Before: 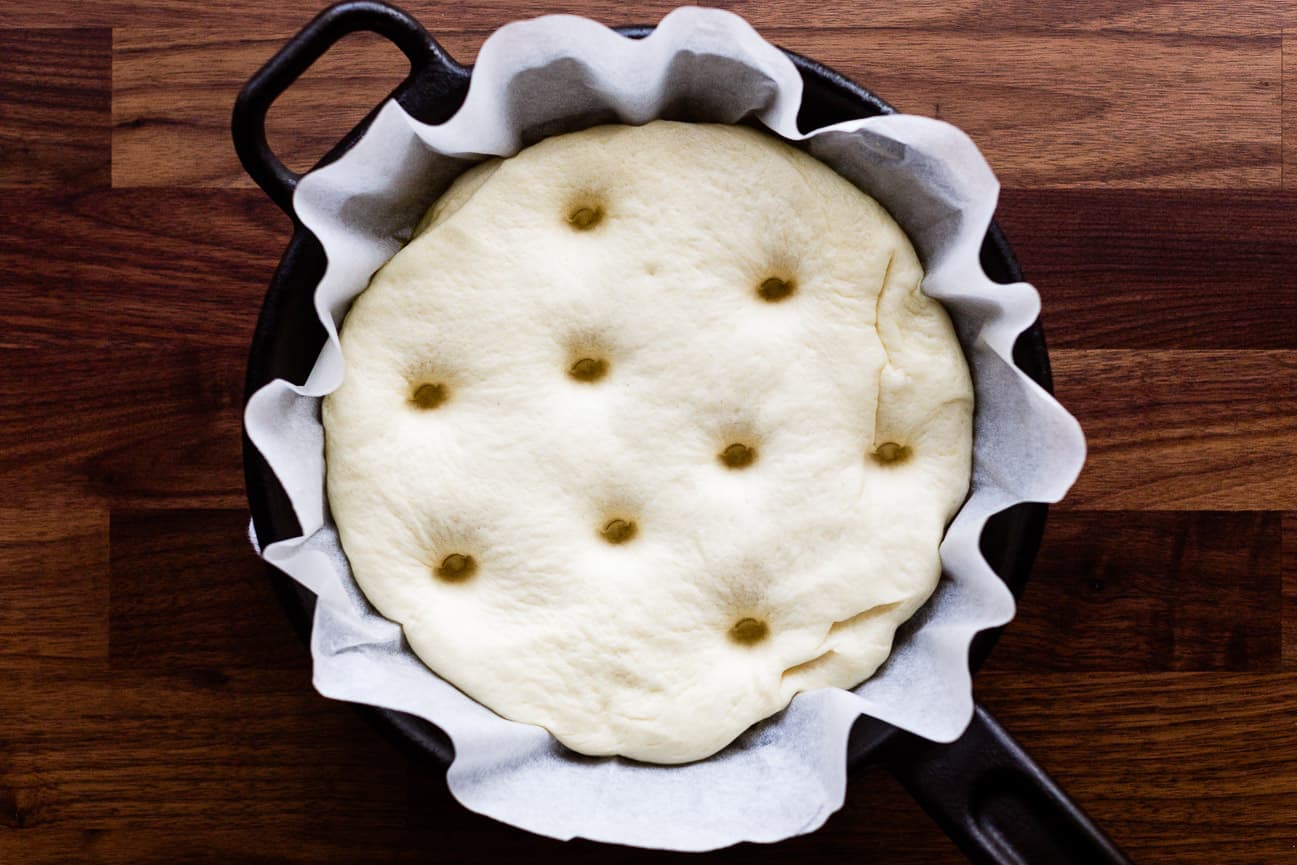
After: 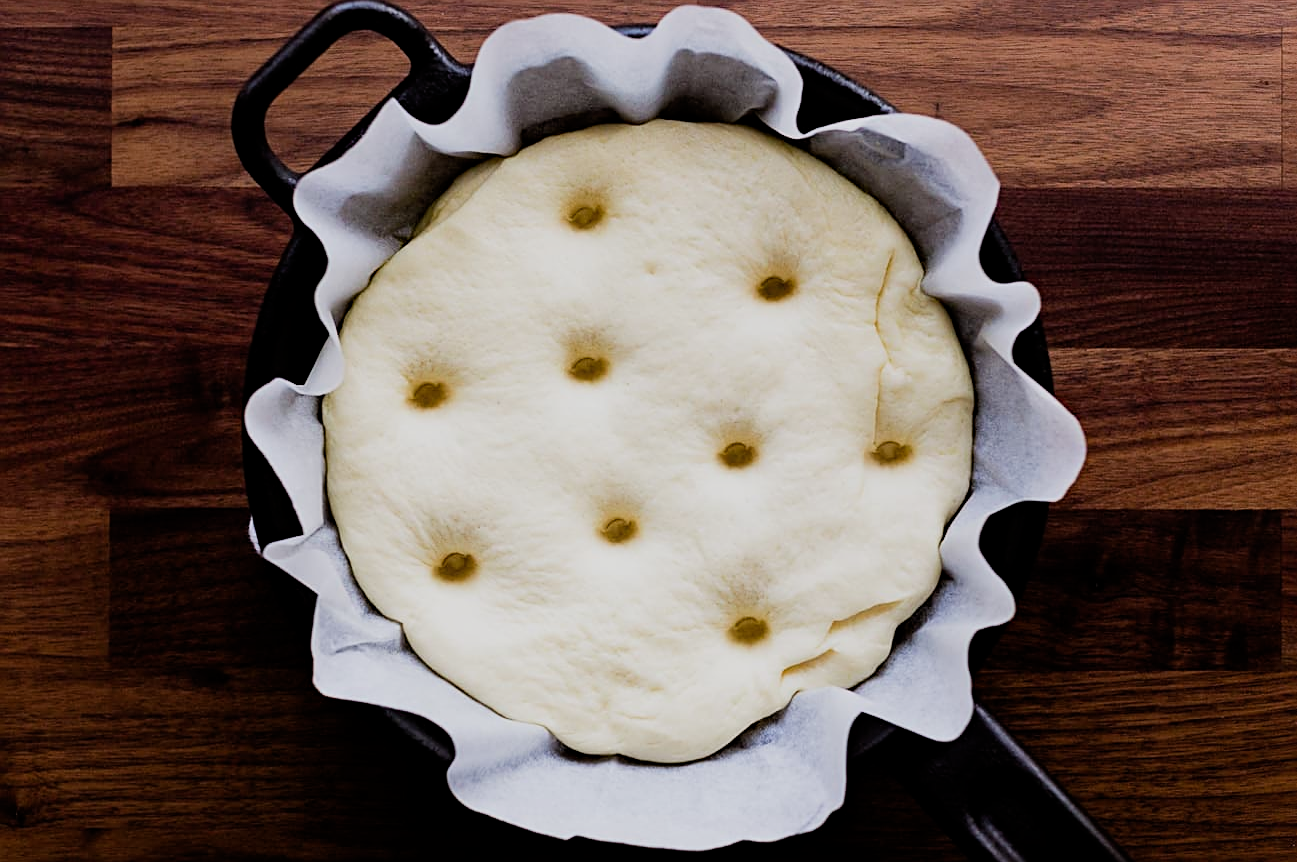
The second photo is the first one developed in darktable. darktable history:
crop: top 0.159%, bottom 0.176%
sharpen: on, module defaults
filmic rgb: middle gray luminance 9.3%, black relative exposure -10.63 EV, white relative exposure 3.44 EV, target black luminance 0%, hardness 6, latitude 59.57%, contrast 1.089, highlights saturation mix 5.54%, shadows ↔ highlights balance 29.23%
color balance rgb: shadows lift › luminance -10.219%, perceptual saturation grading › global saturation 0.905%, contrast -10.383%
contrast equalizer: octaves 7, y [[0.5, 0.542, 0.583, 0.625, 0.667, 0.708], [0.5 ×6], [0.5 ×6], [0 ×6], [0 ×6]], mix -0.189
haze removal: adaptive false
